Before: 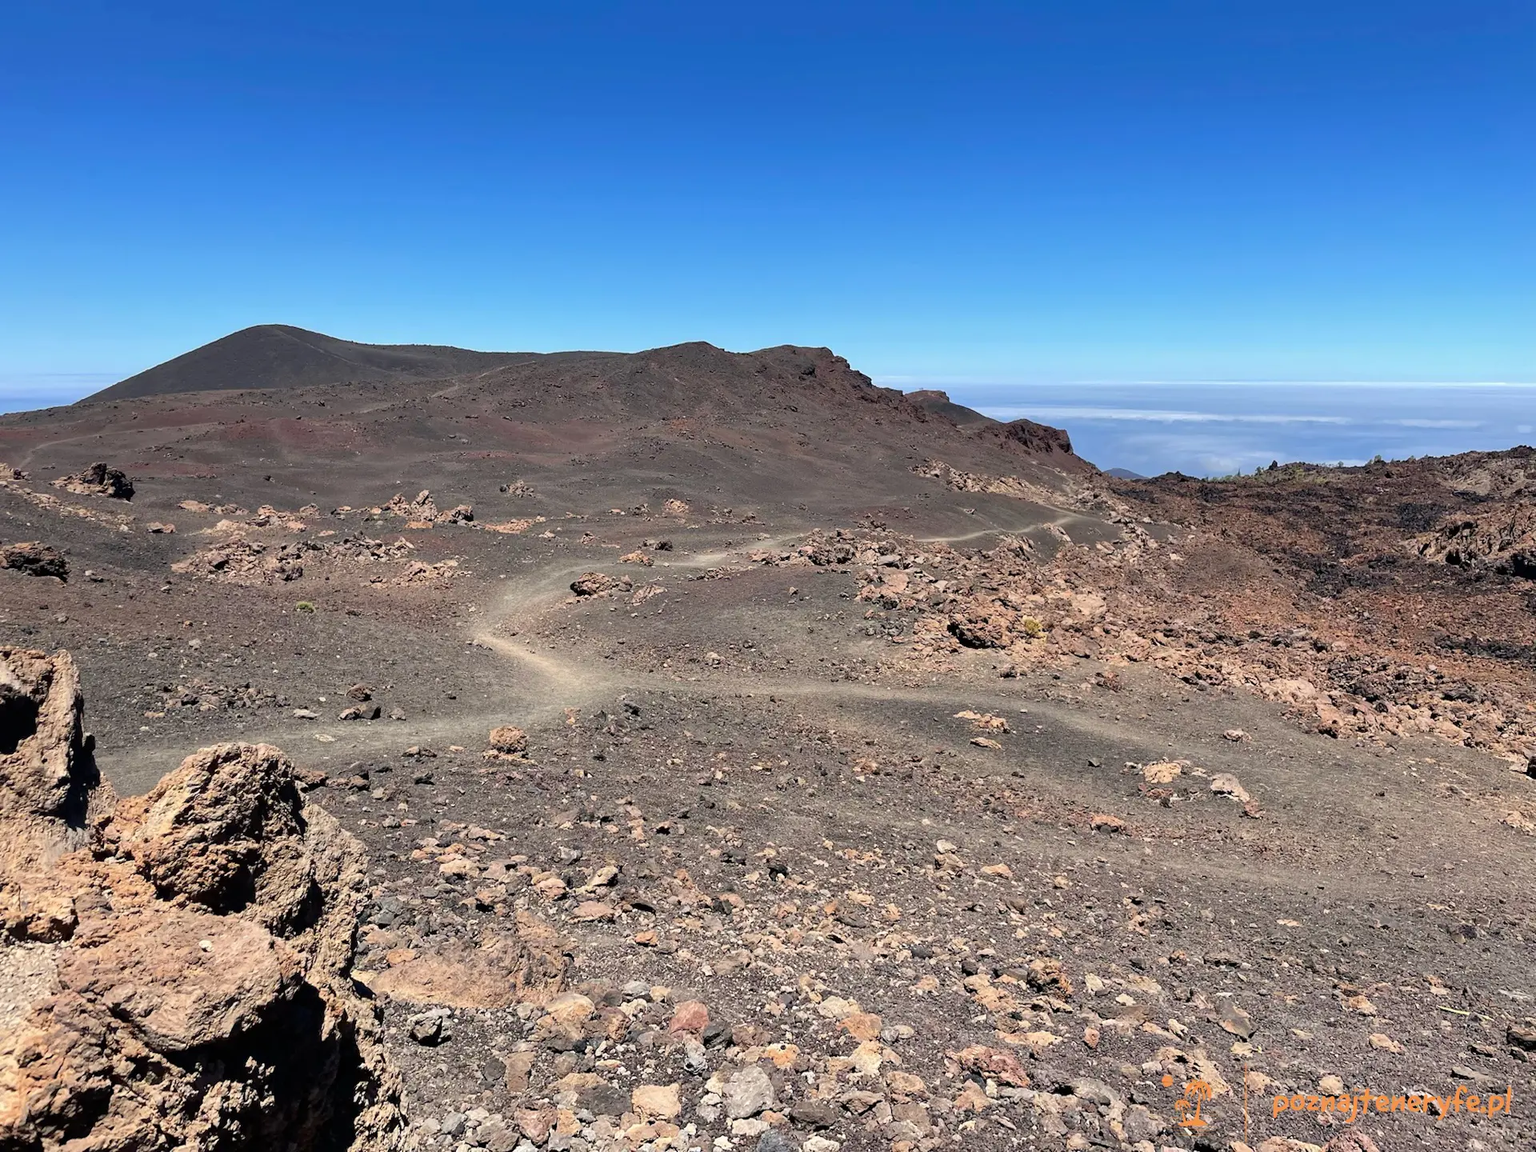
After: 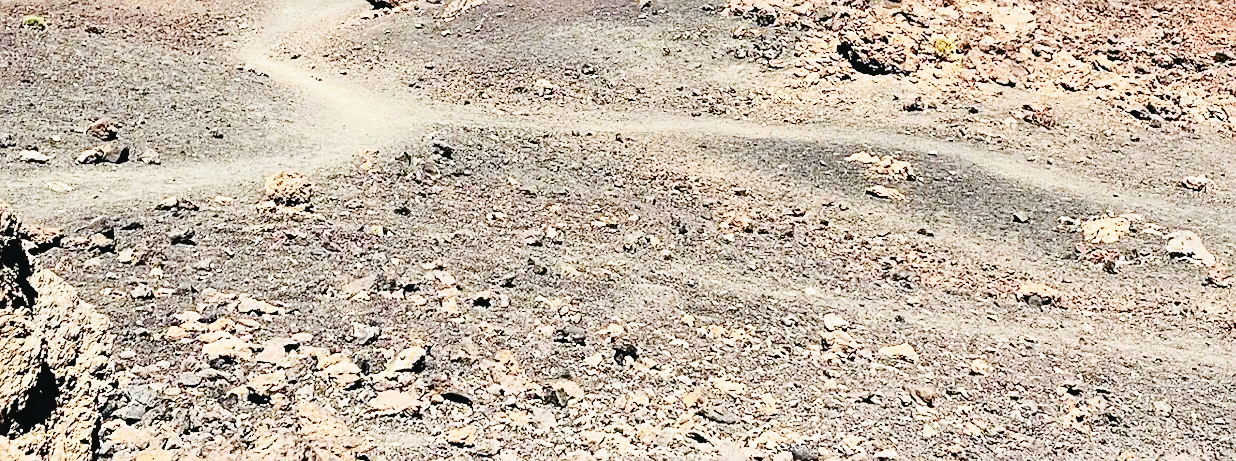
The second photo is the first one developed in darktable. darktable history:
sharpen: on, module defaults
color balance rgb: perceptual saturation grading › global saturation 20%, perceptual saturation grading › highlights -25%, perceptual saturation grading › shadows 25%
base curve: curves: ch0 [(0, 0) (0.036, 0.025) (0.121, 0.166) (0.206, 0.329) (0.605, 0.79) (1, 1)], preserve colors none
tone curve: curves: ch0 [(0, 0.032) (0.078, 0.052) (0.236, 0.168) (0.43, 0.472) (0.508, 0.566) (0.66, 0.754) (0.79, 0.883) (0.994, 0.974)]; ch1 [(0, 0) (0.161, 0.092) (0.35, 0.33) (0.379, 0.401) (0.456, 0.456) (0.508, 0.501) (0.547, 0.531) (0.573, 0.563) (0.625, 0.602) (0.718, 0.734) (1, 1)]; ch2 [(0, 0) (0.369, 0.427) (0.44, 0.434) (0.502, 0.501) (0.54, 0.537) (0.586, 0.59) (0.621, 0.604) (1, 1)], color space Lab, independent channels, preserve colors none
white balance: emerald 1
exposure: black level correction 0.001, exposure 0.3 EV, compensate highlight preservation false
crop: left 18.091%, top 51.13%, right 17.525%, bottom 16.85%
